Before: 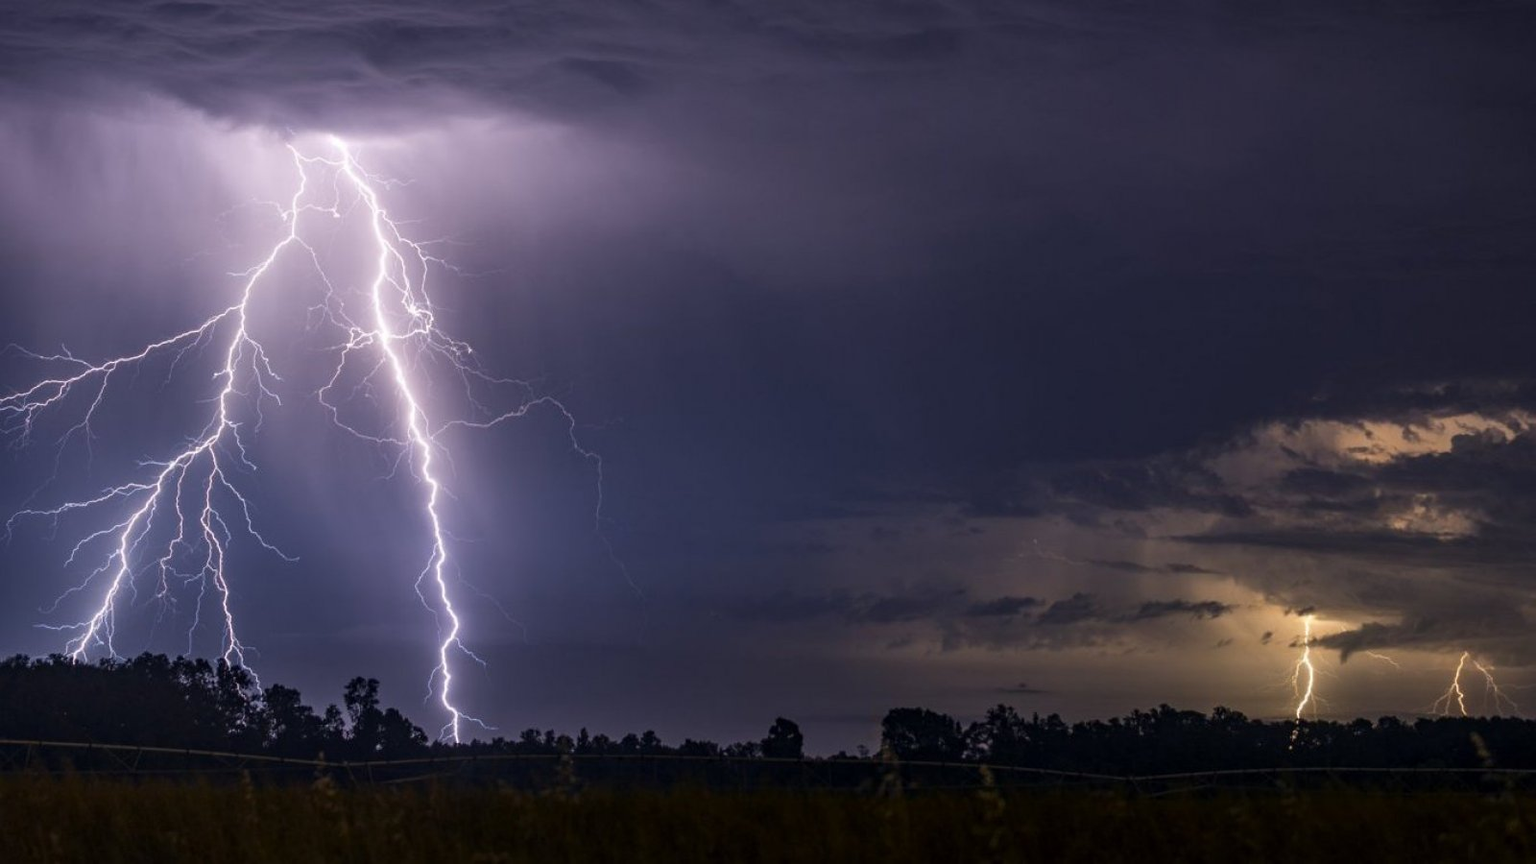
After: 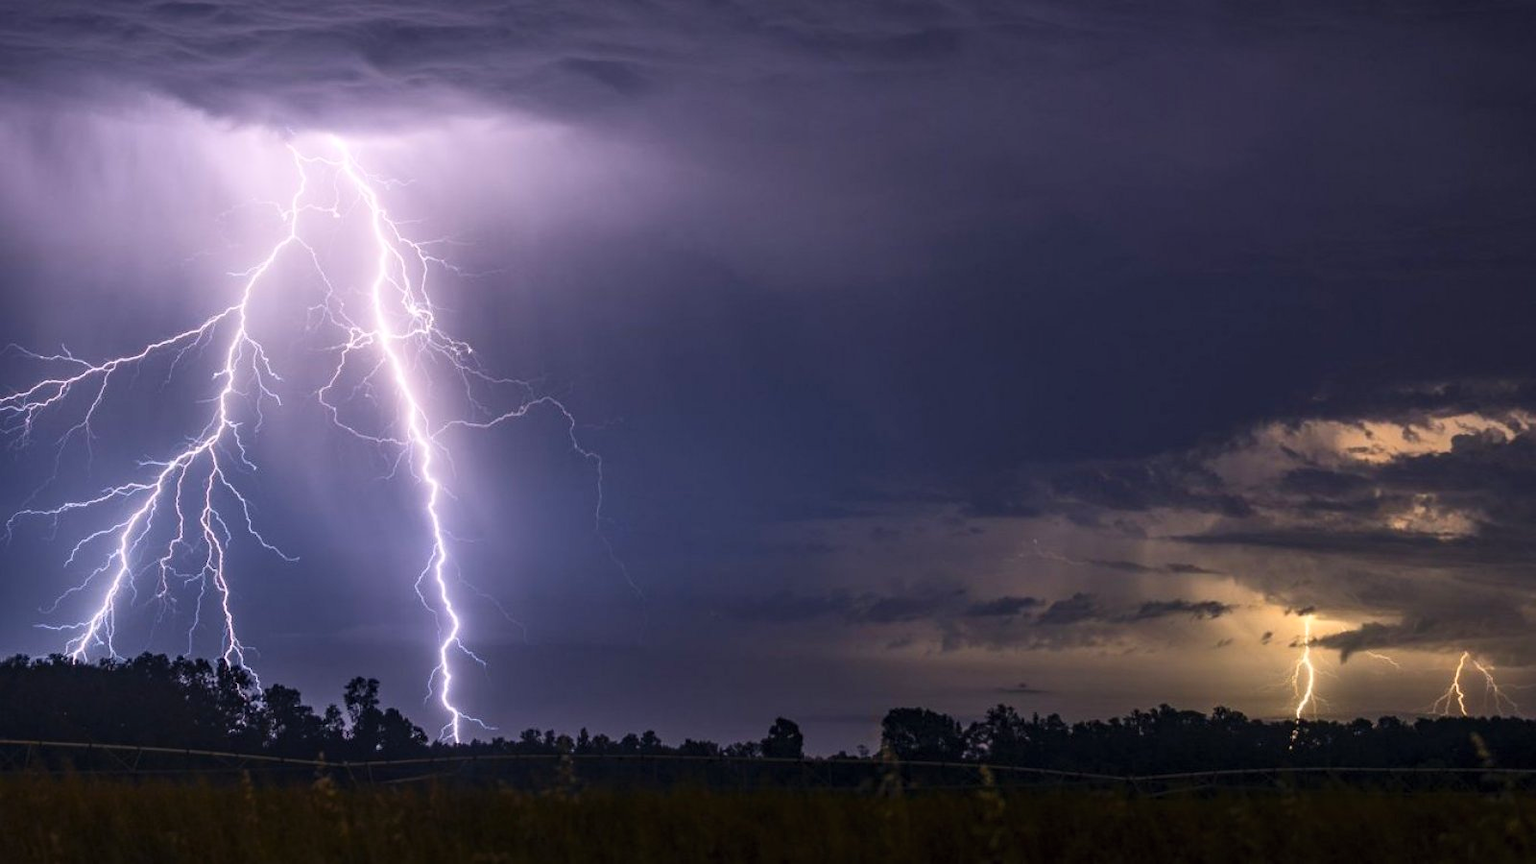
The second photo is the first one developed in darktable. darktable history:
contrast brightness saturation: contrast 0.204, brightness 0.166, saturation 0.223
